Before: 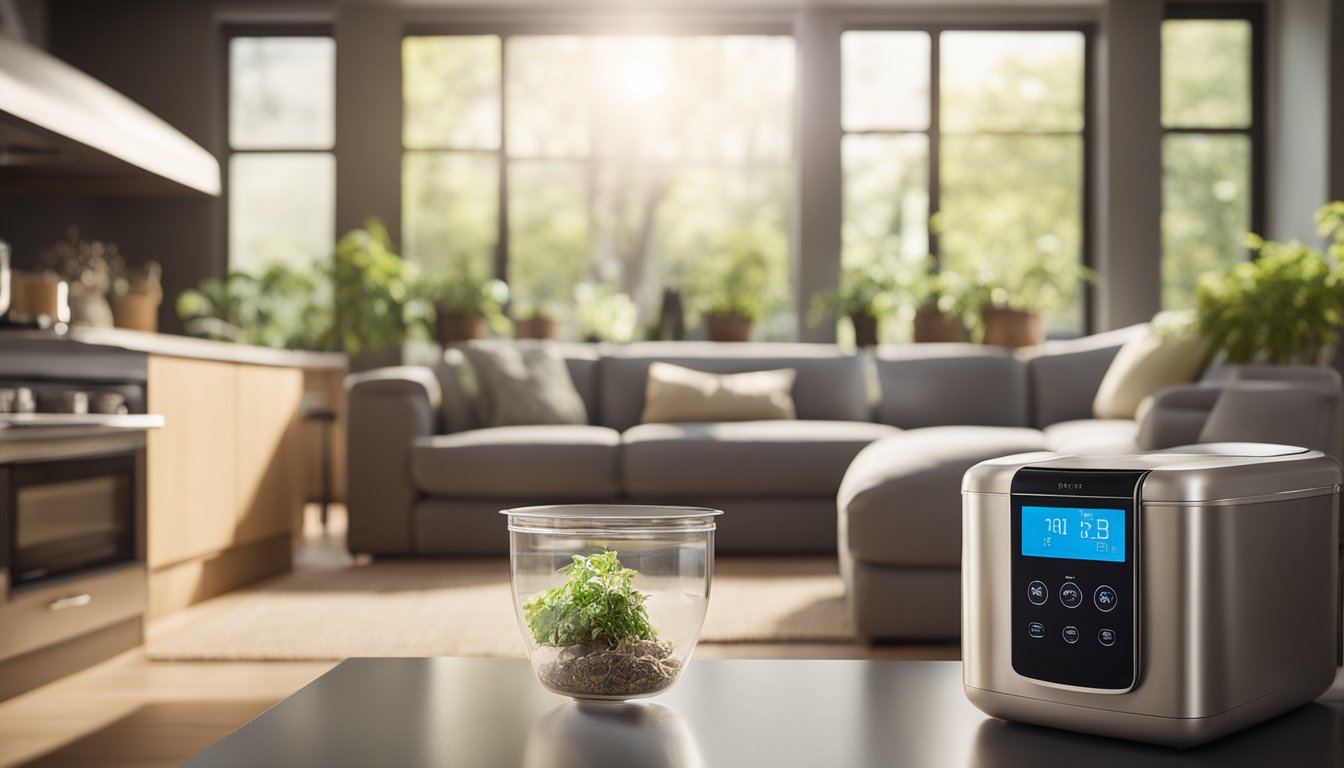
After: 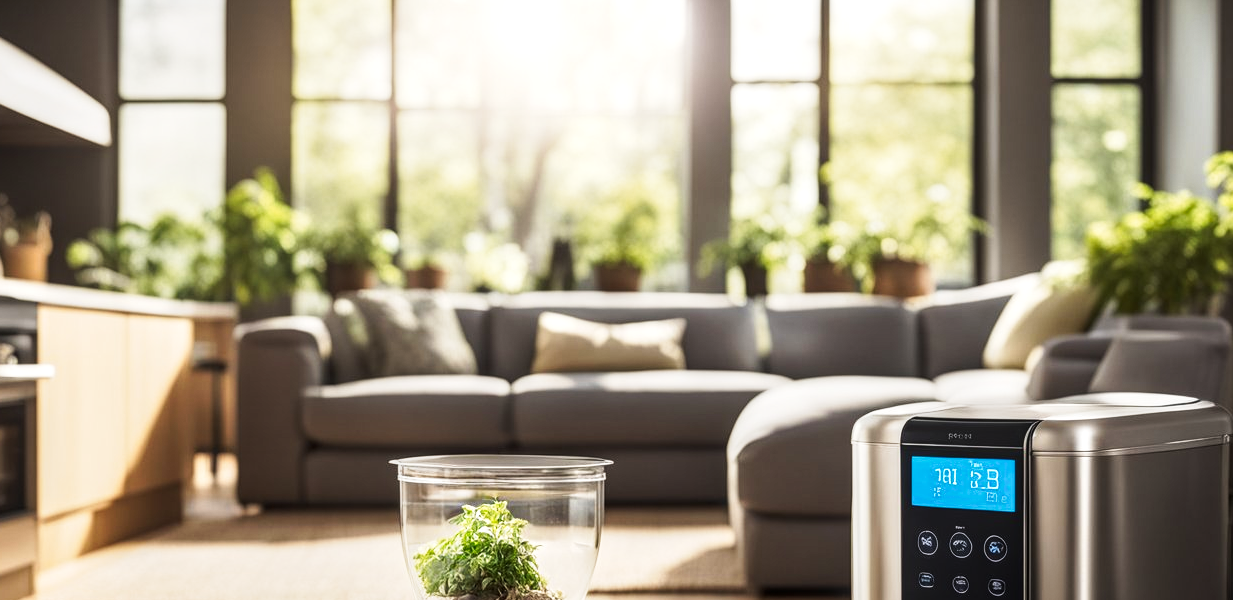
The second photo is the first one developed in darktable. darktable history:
tone curve: curves: ch0 [(0, 0) (0.003, 0.011) (0.011, 0.019) (0.025, 0.03) (0.044, 0.045) (0.069, 0.061) (0.1, 0.085) (0.136, 0.119) (0.177, 0.159) (0.224, 0.205) (0.277, 0.261) (0.335, 0.329) (0.399, 0.407) (0.468, 0.508) (0.543, 0.606) (0.623, 0.71) (0.709, 0.815) (0.801, 0.903) (0.898, 0.957) (1, 1)], preserve colors none
local contrast: detail 130%
crop: left 8.212%, top 6.588%, bottom 15.257%
color balance rgb: perceptual saturation grading › global saturation 0.363%, contrast 4.79%
